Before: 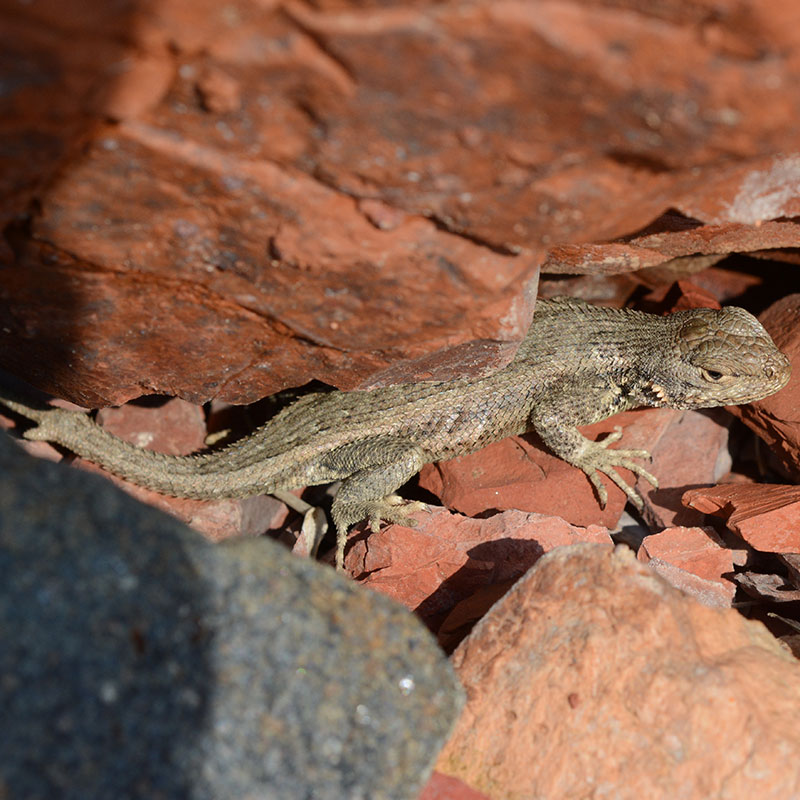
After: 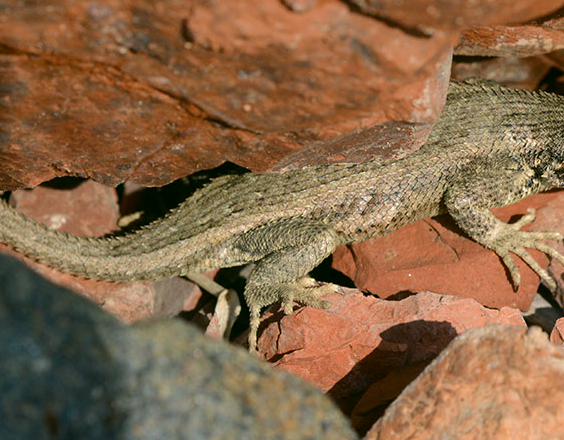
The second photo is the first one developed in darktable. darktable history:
color correction: highlights a* 4.13, highlights b* 4.92, shadows a* -8.16, shadows b* 4.86
crop: left 10.944%, top 27.307%, right 18.314%, bottom 17.248%
